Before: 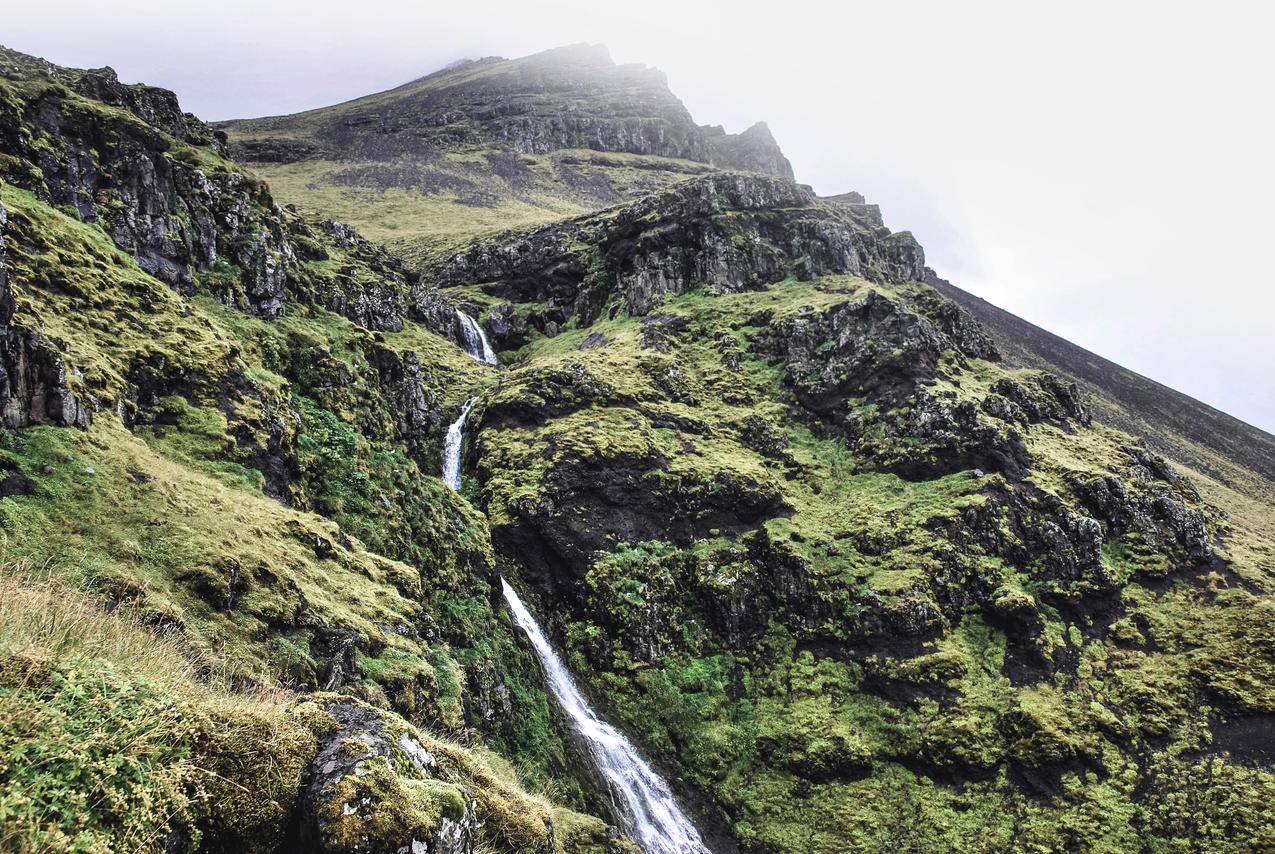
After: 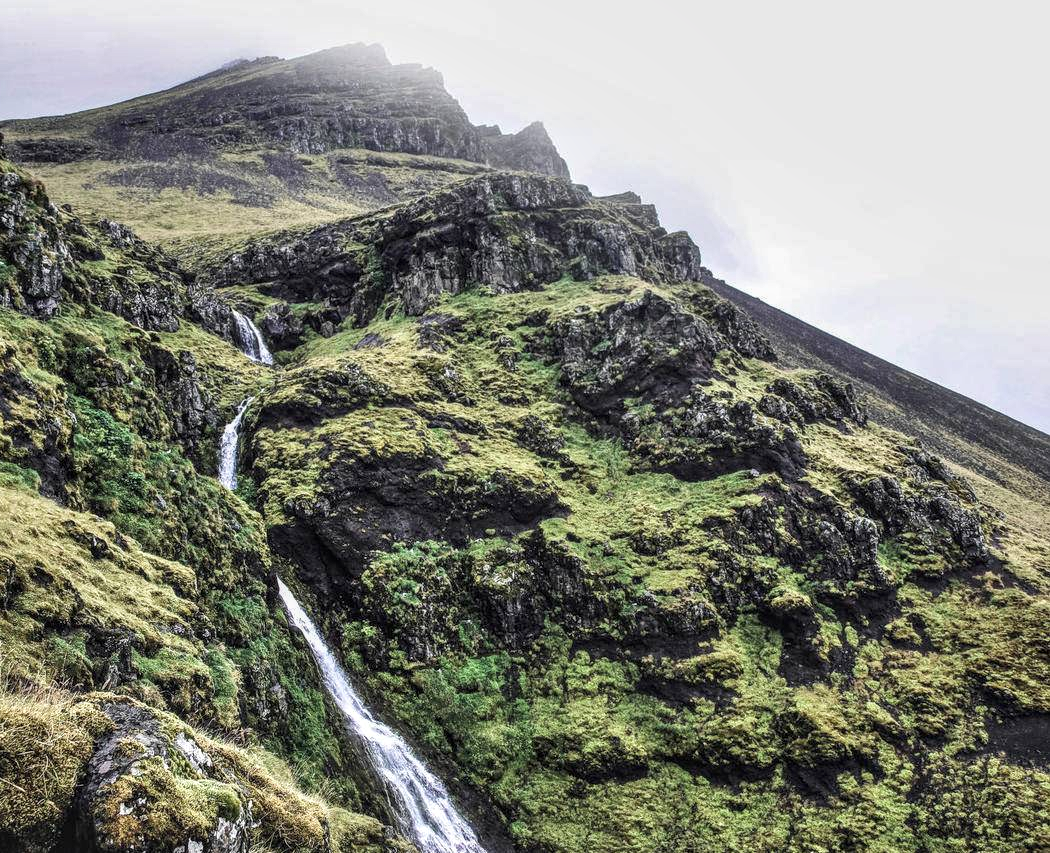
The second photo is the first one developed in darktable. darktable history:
local contrast: detail 130%
crop: left 17.628%, bottom 0.033%
shadows and highlights: soften with gaussian
